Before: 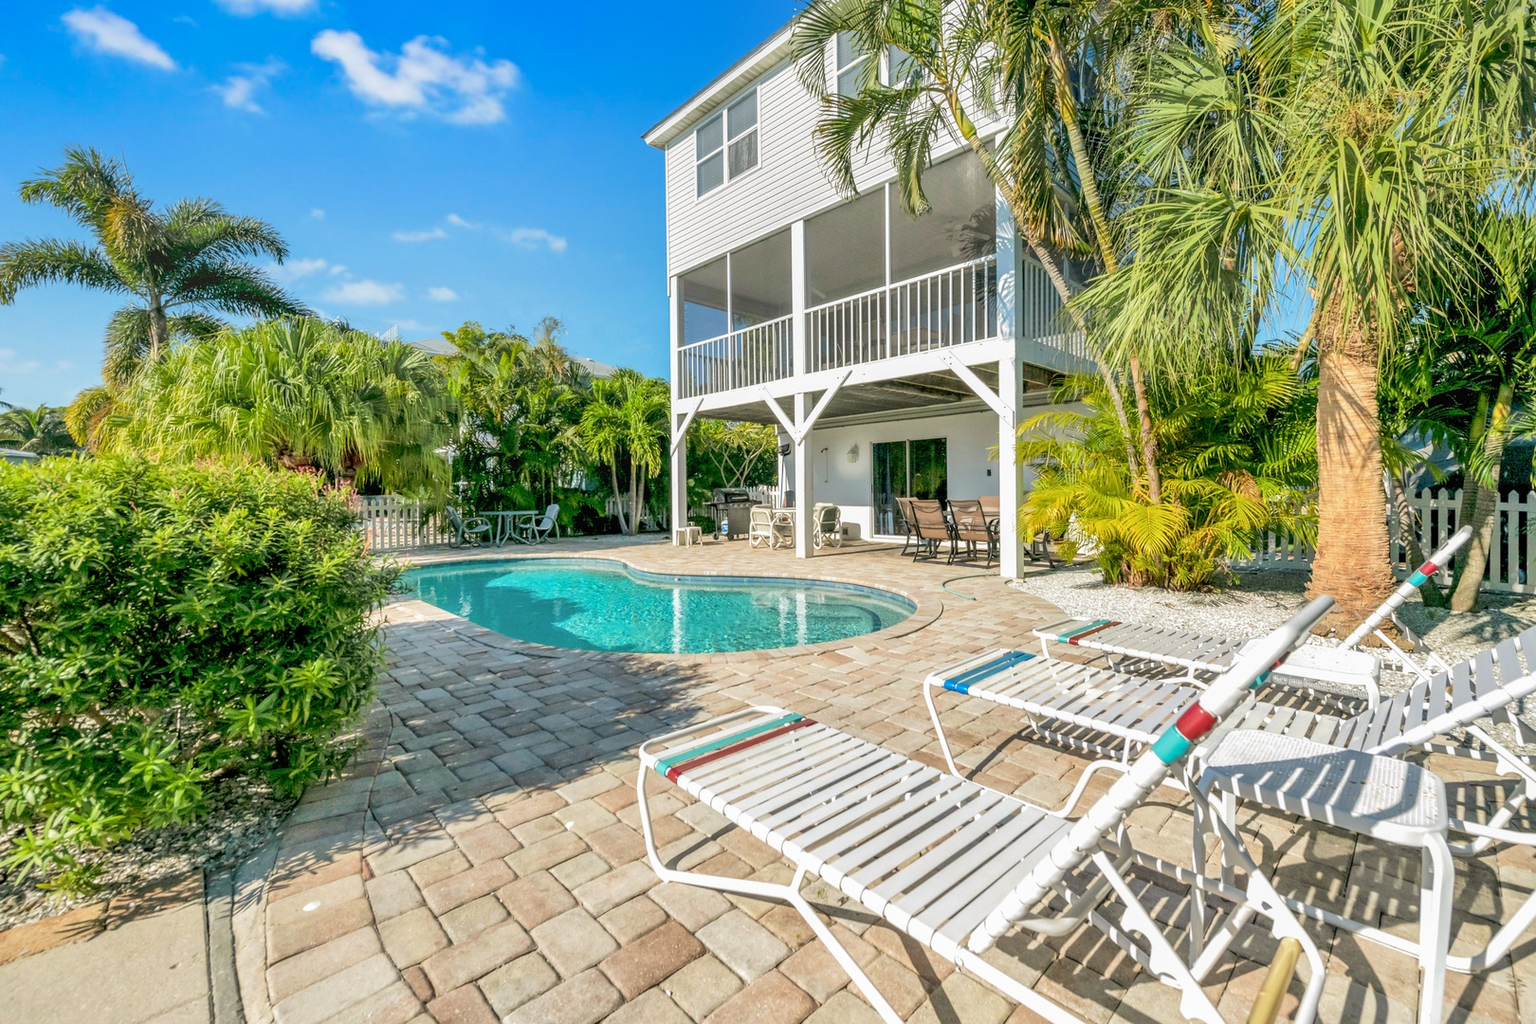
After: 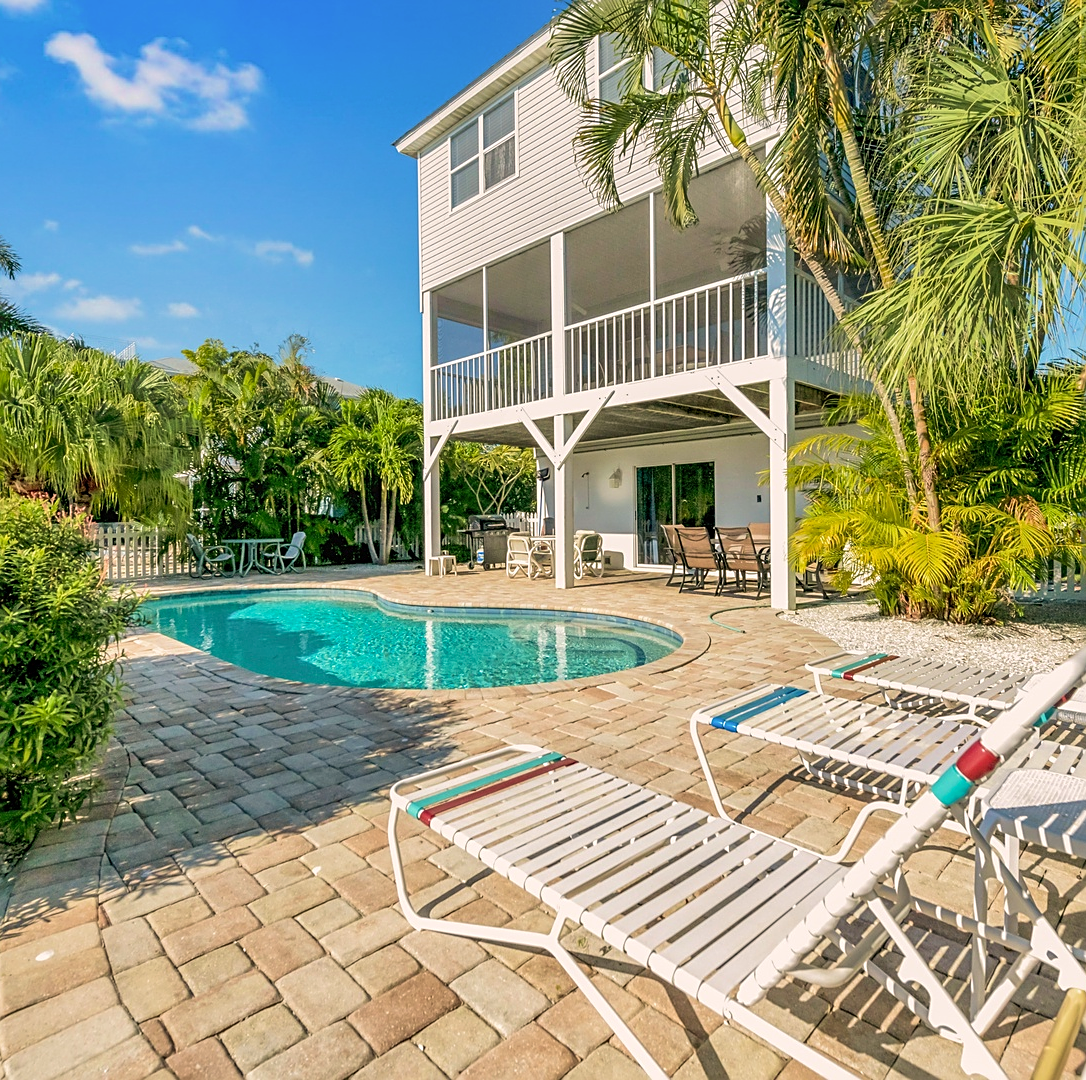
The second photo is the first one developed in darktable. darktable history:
exposure: exposure -0.112 EV, compensate exposure bias true, compensate highlight preservation false
velvia: on, module defaults
sharpen: on, module defaults
crop and rotate: left 17.557%, right 15.348%
color correction: highlights a* 3.63, highlights b* 5.1
